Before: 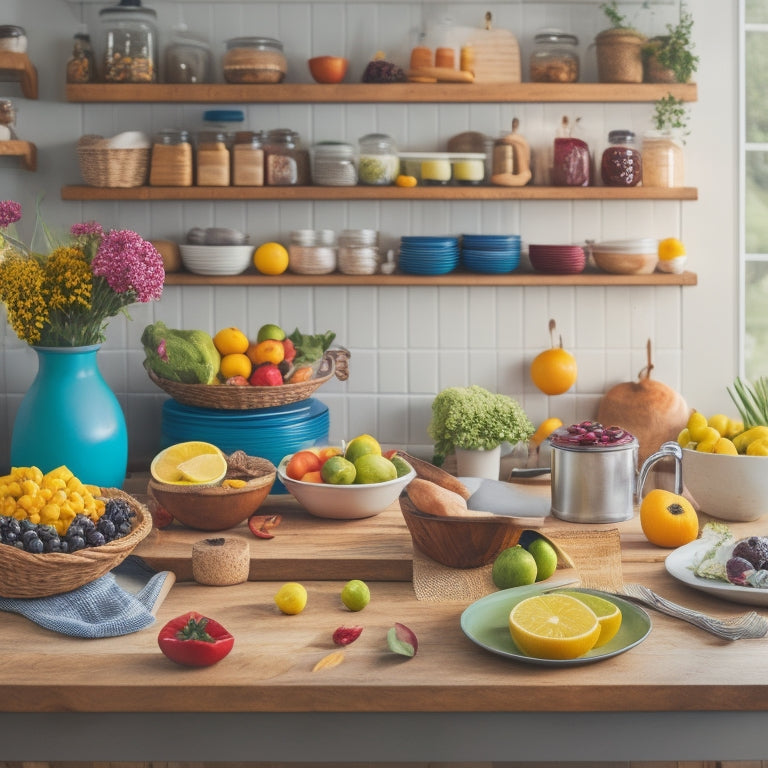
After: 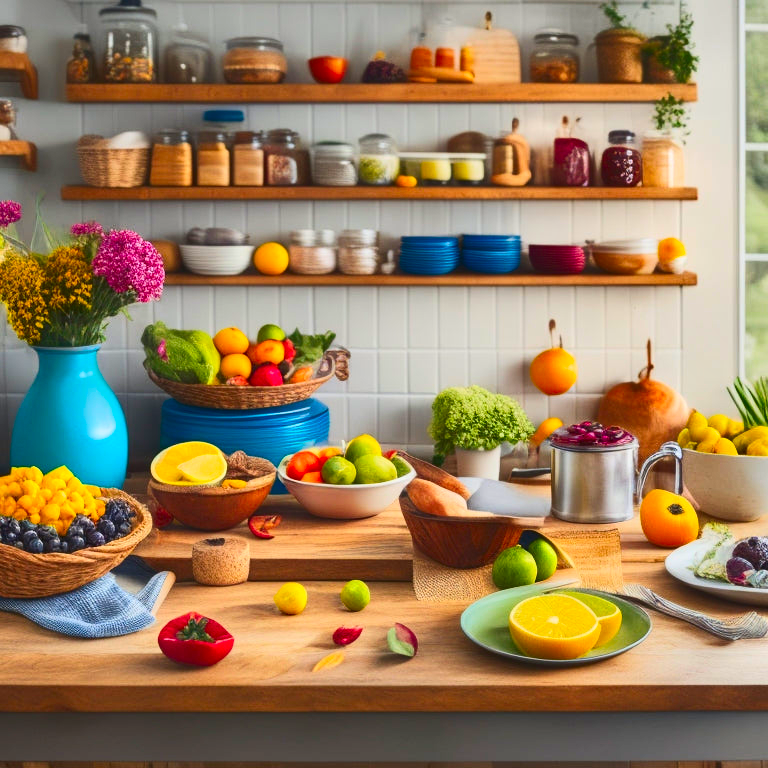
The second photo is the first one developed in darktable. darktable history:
contrast brightness saturation: contrast 0.26, brightness 0.02, saturation 0.87
shadows and highlights: shadows 30.63, highlights -63.22, shadows color adjustment 98%, highlights color adjustment 58.61%, soften with gaussian
